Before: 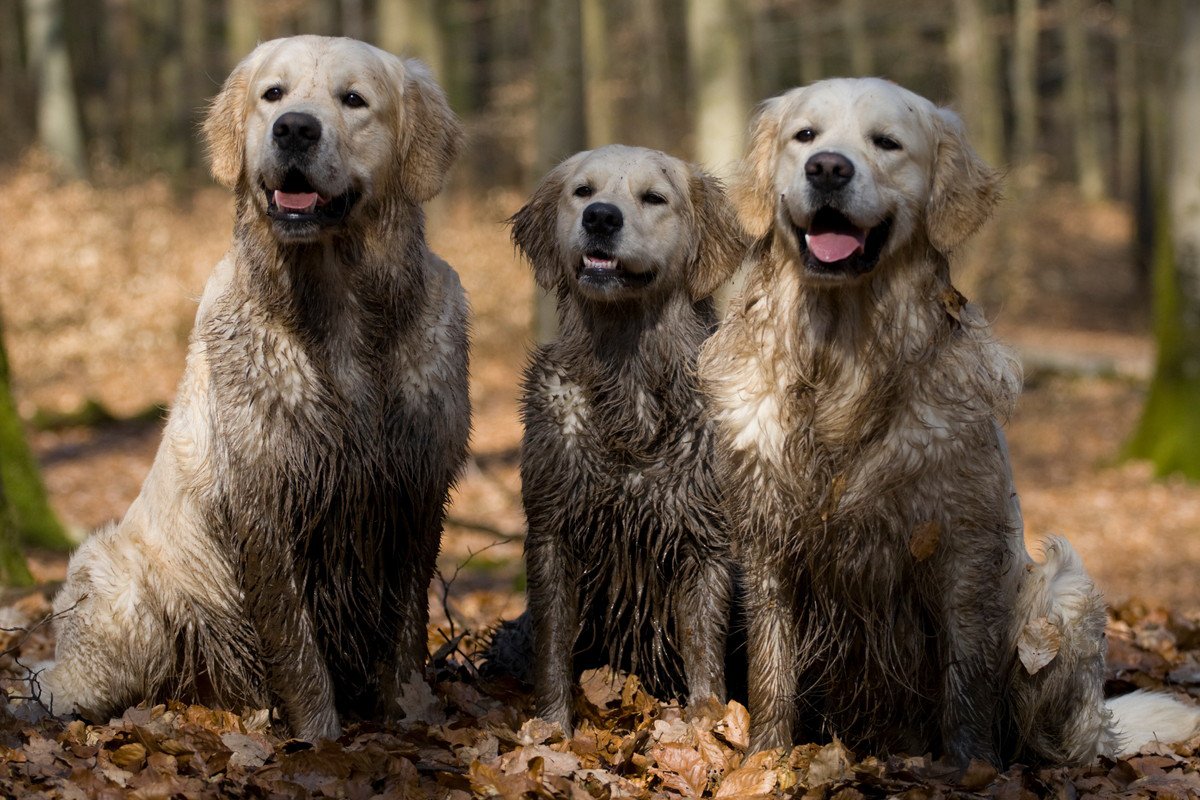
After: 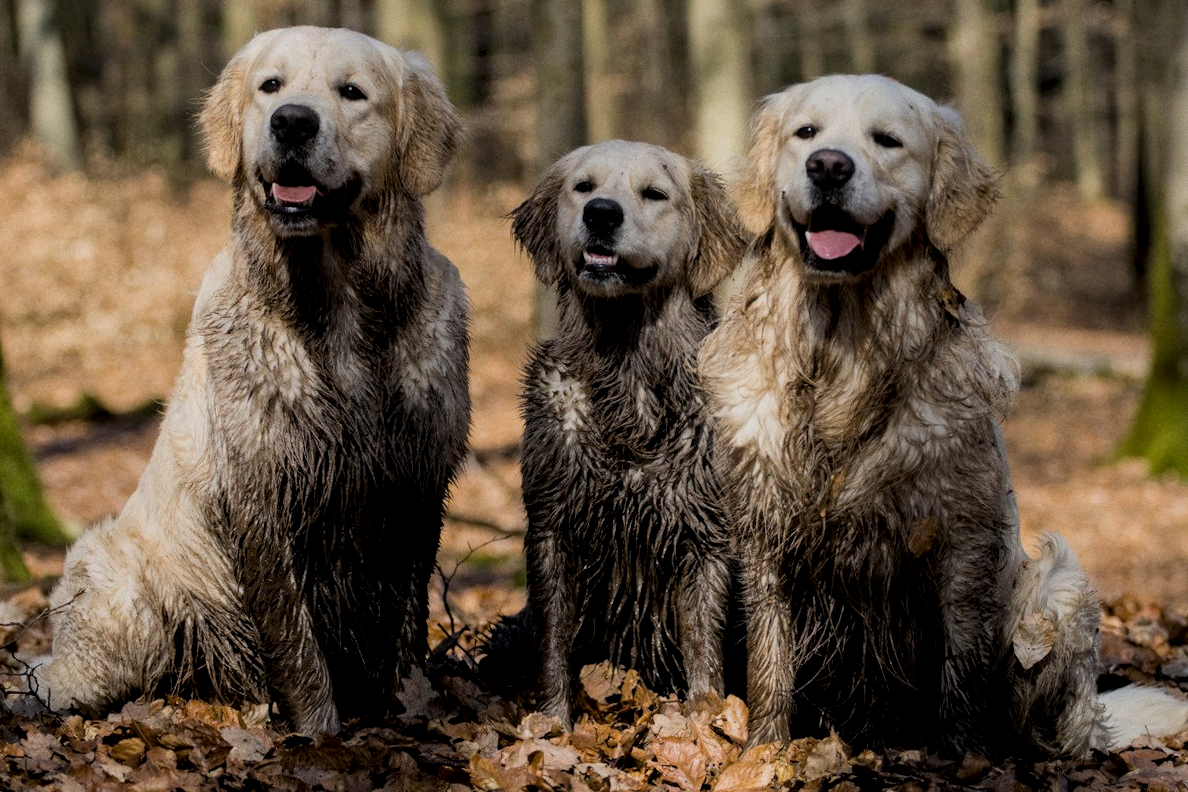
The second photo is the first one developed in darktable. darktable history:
filmic rgb: black relative exposure -7.48 EV, white relative exposure 4.83 EV, hardness 3.4, color science v6 (2022)
grain: coarseness 0.09 ISO, strength 16.61%
local contrast: detail 130%
rotate and perspective: rotation 0.174°, lens shift (vertical) 0.013, lens shift (horizontal) 0.019, shear 0.001, automatic cropping original format, crop left 0.007, crop right 0.991, crop top 0.016, crop bottom 0.997
